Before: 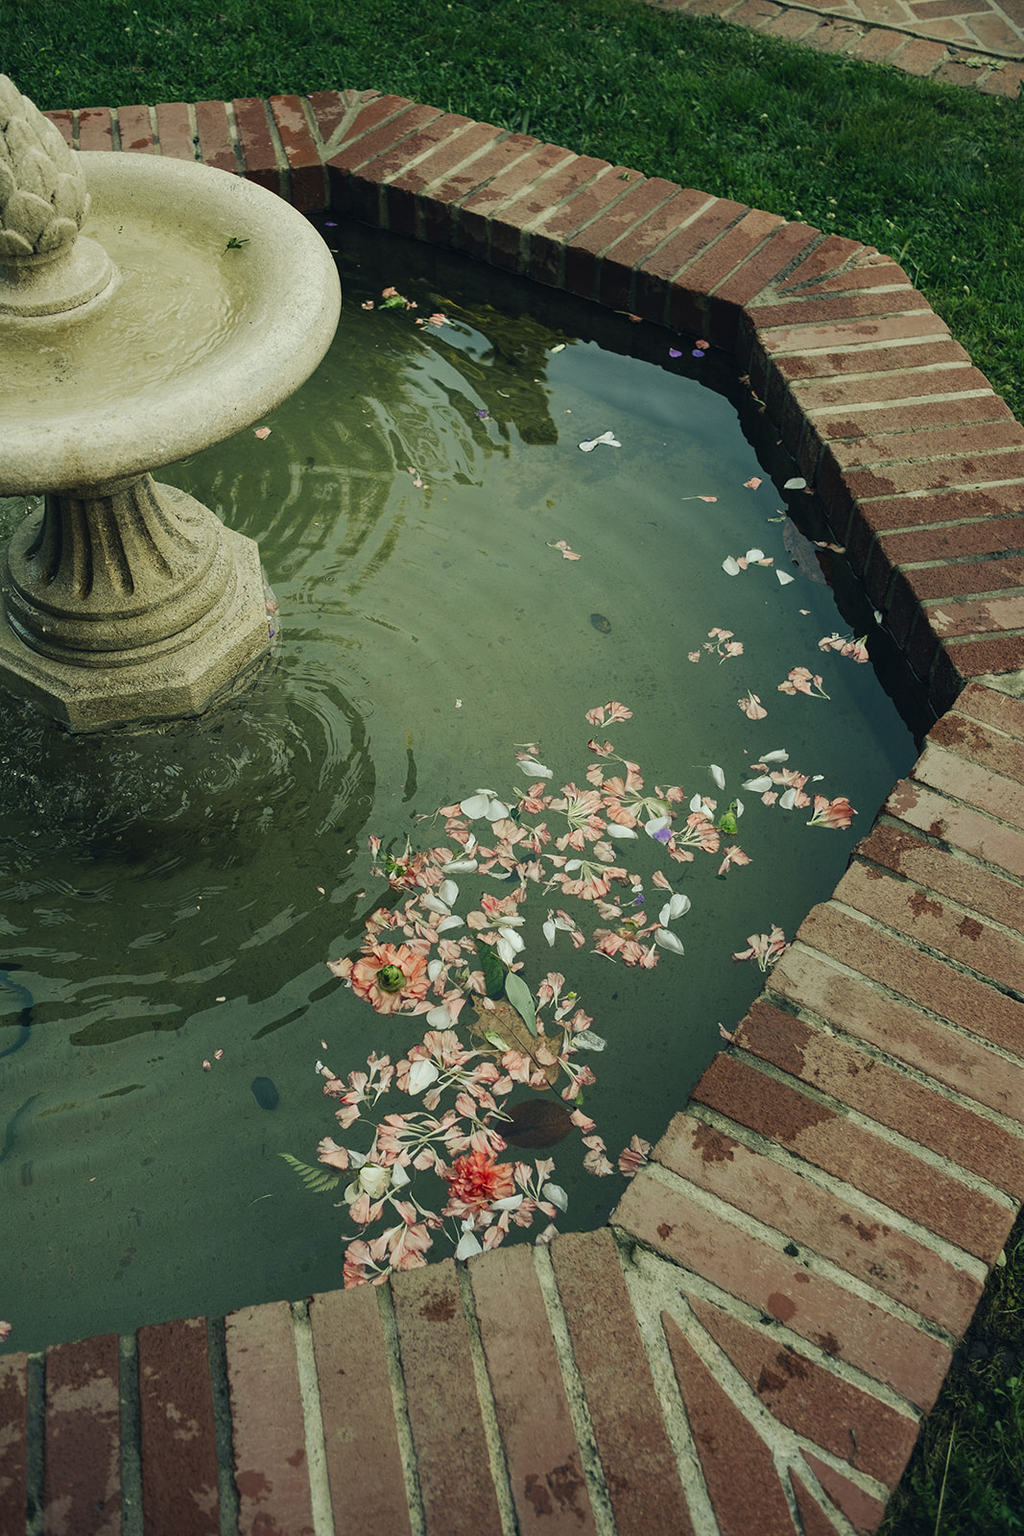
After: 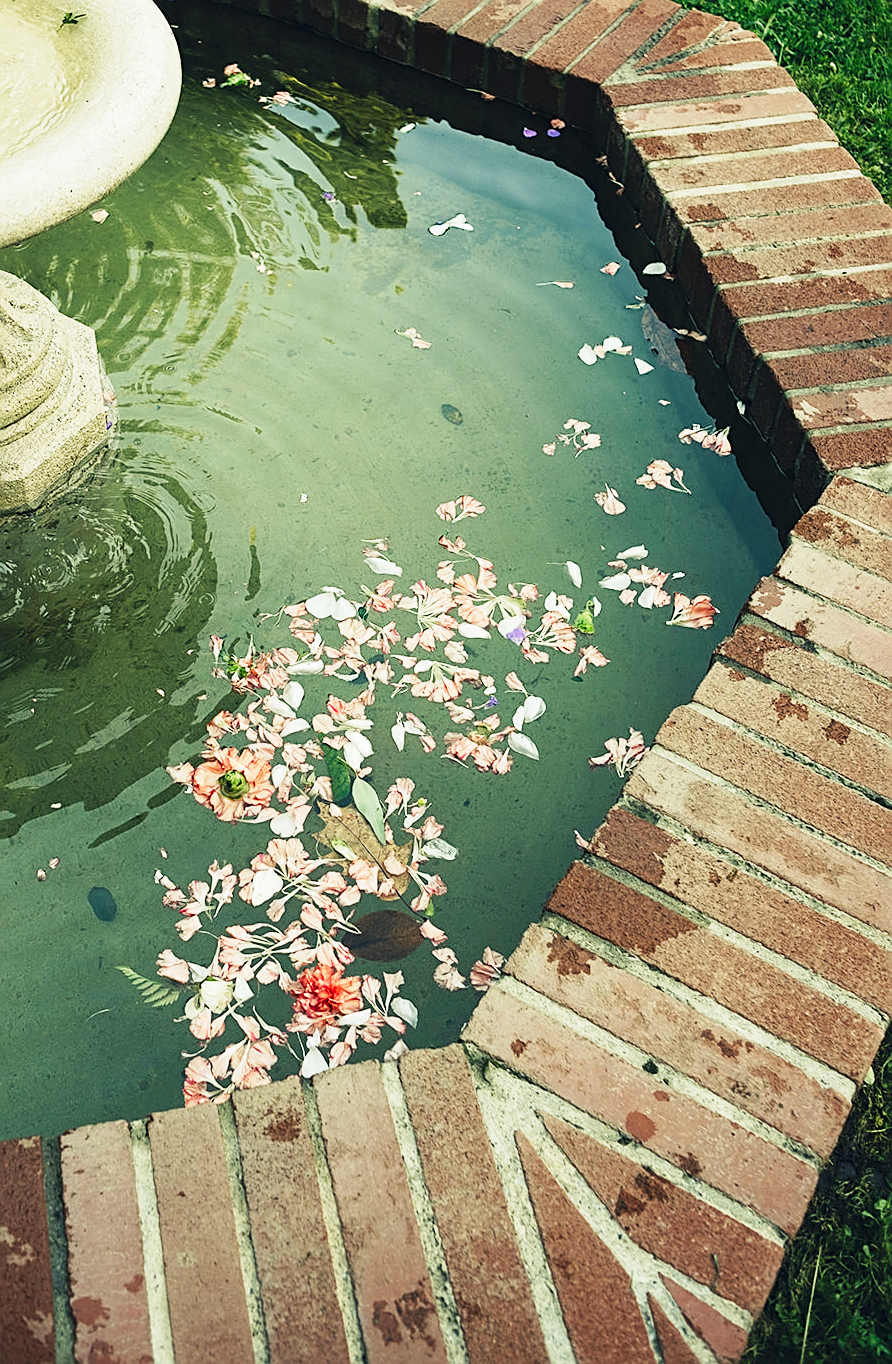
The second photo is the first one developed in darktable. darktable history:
sharpen: on, module defaults
base curve: curves: ch0 [(0, 0) (0.018, 0.026) (0.143, 0.37) (0.33, 0.731) (0.458, 0.853) (0.735, 0.965) (0.905, 0.986) (1, 1)], preserve colors none
crop: left 16.329%, top 14.73%
